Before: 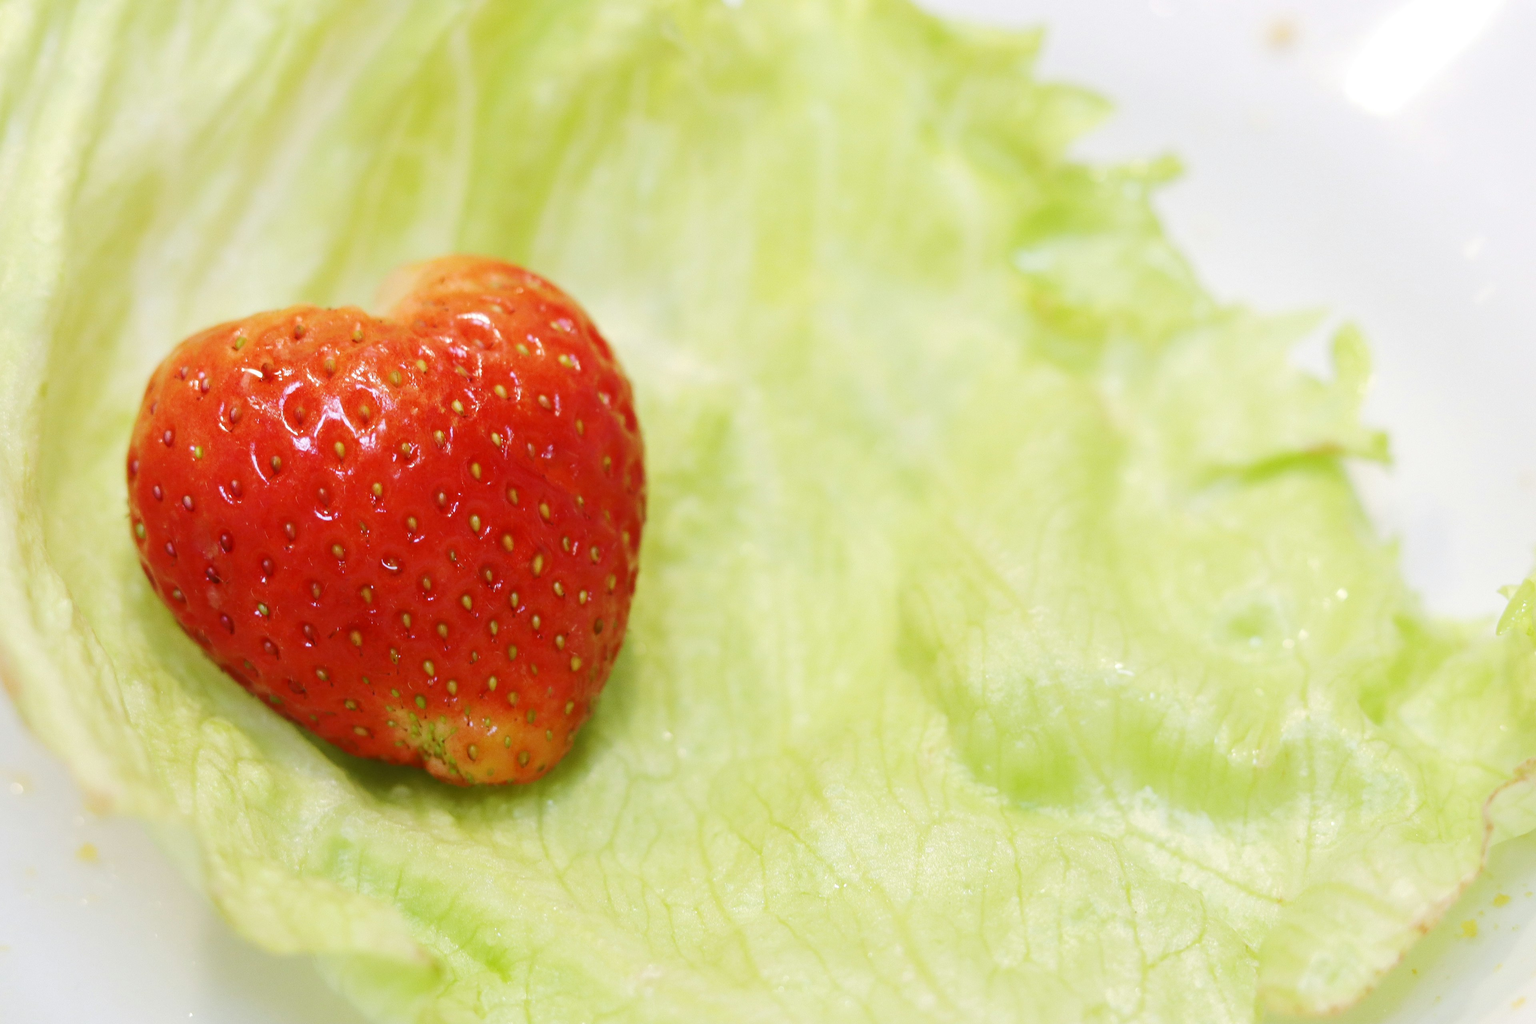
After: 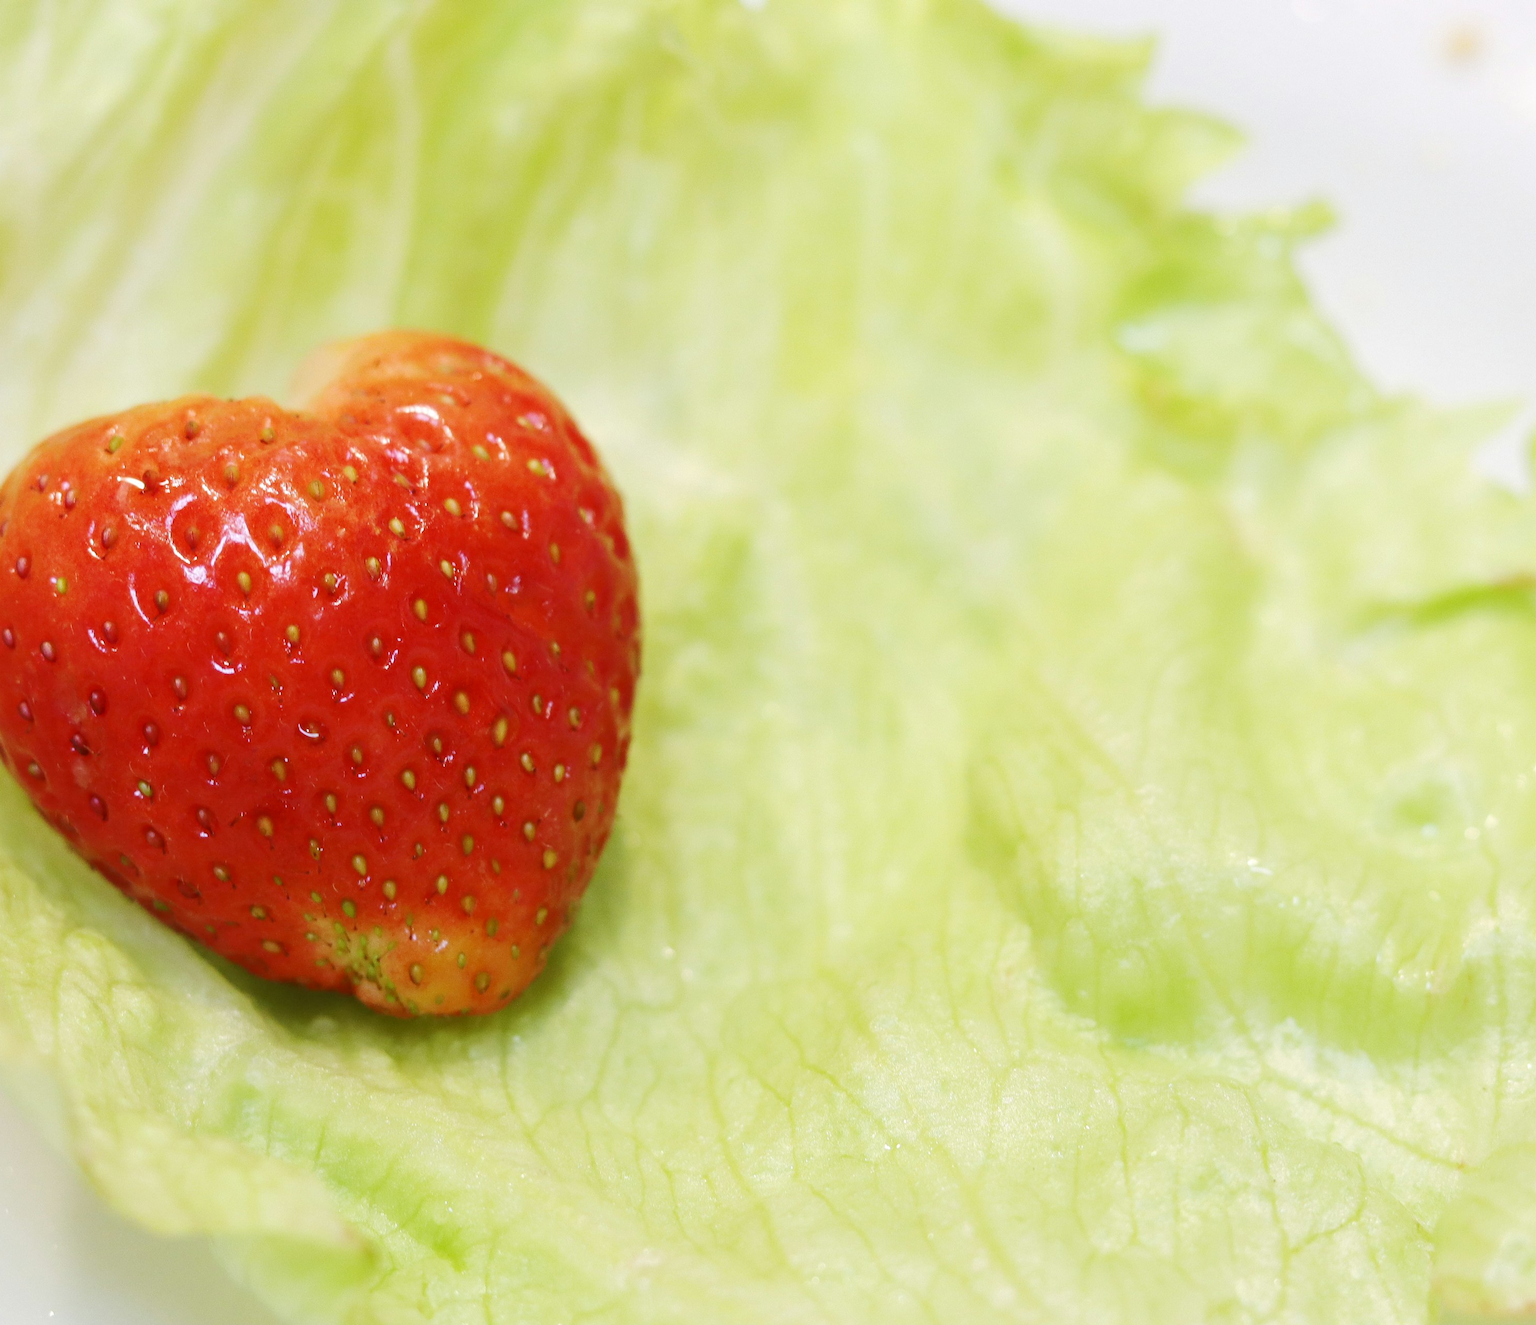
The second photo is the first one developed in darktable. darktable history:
crop: left 9.857%, right 12.872%
